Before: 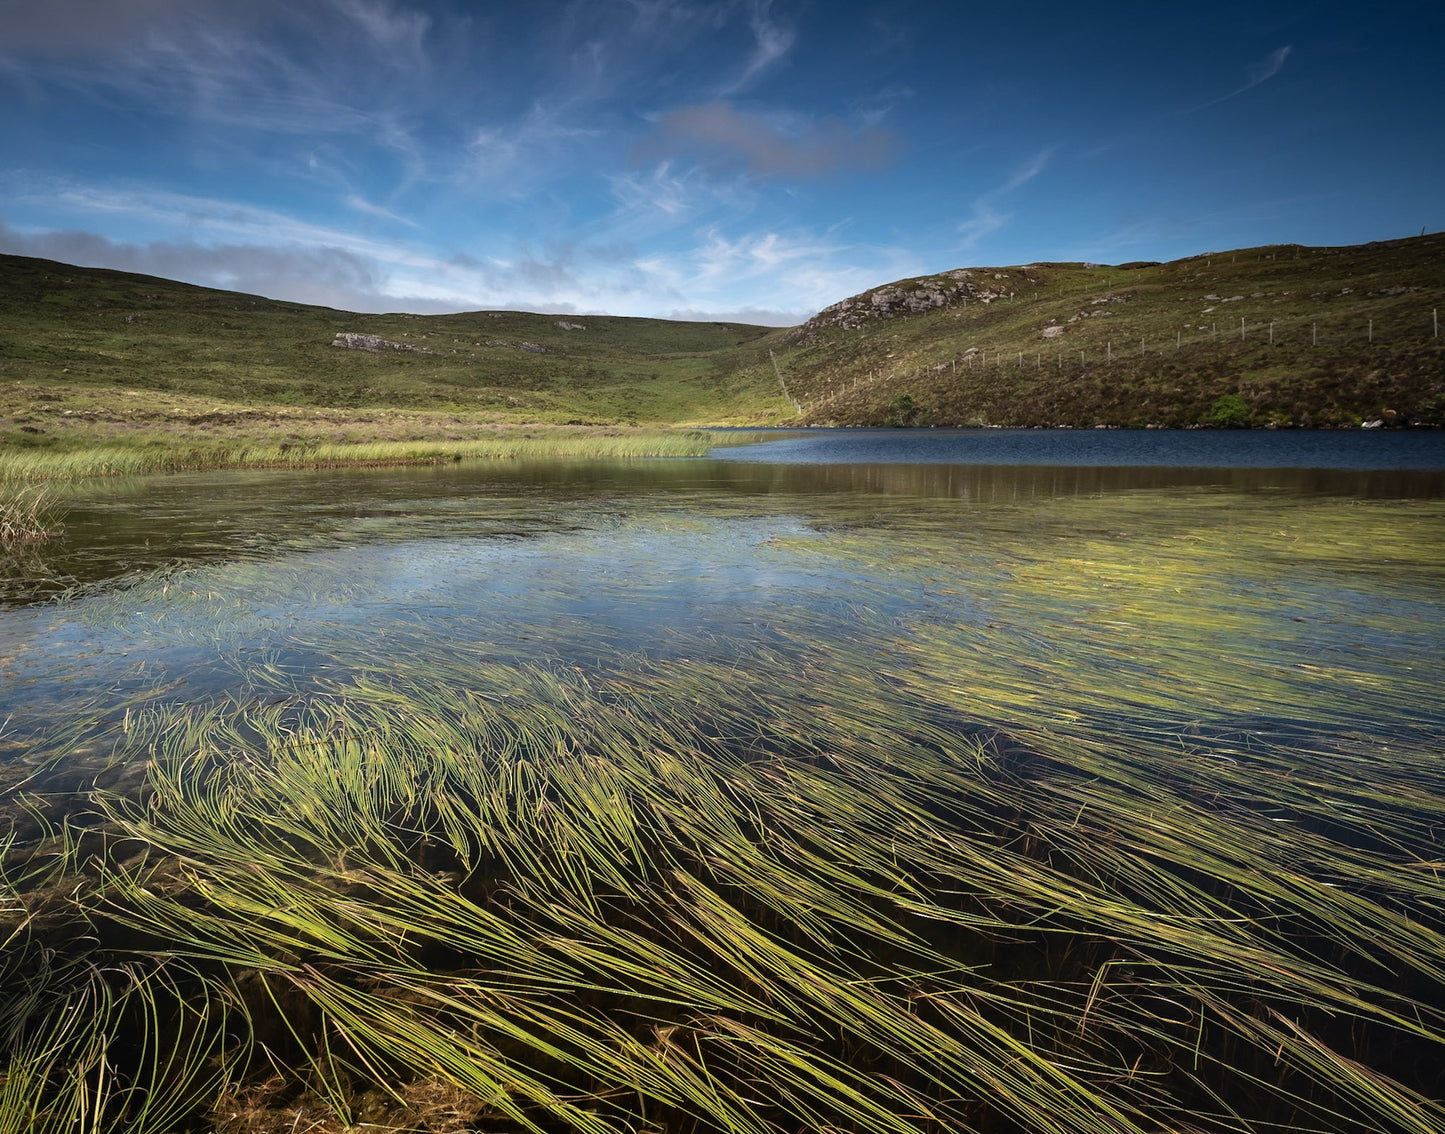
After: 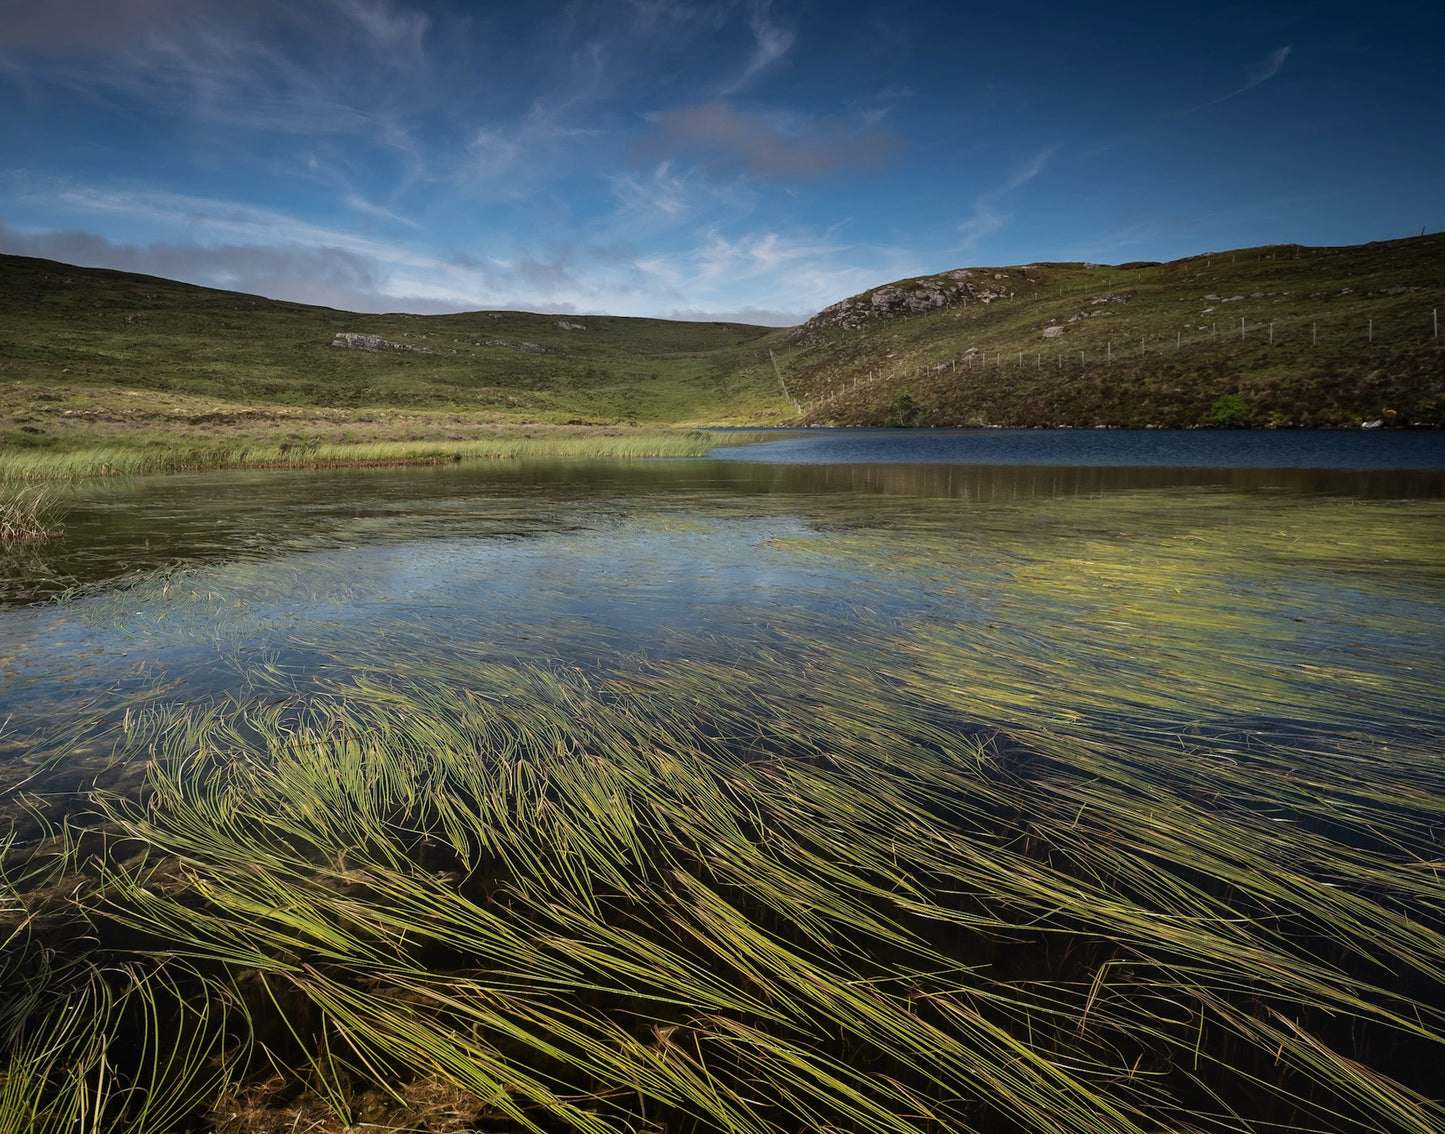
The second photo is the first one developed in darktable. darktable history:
exposure: exposure -0.378 EV, compensate highlight preservation false
